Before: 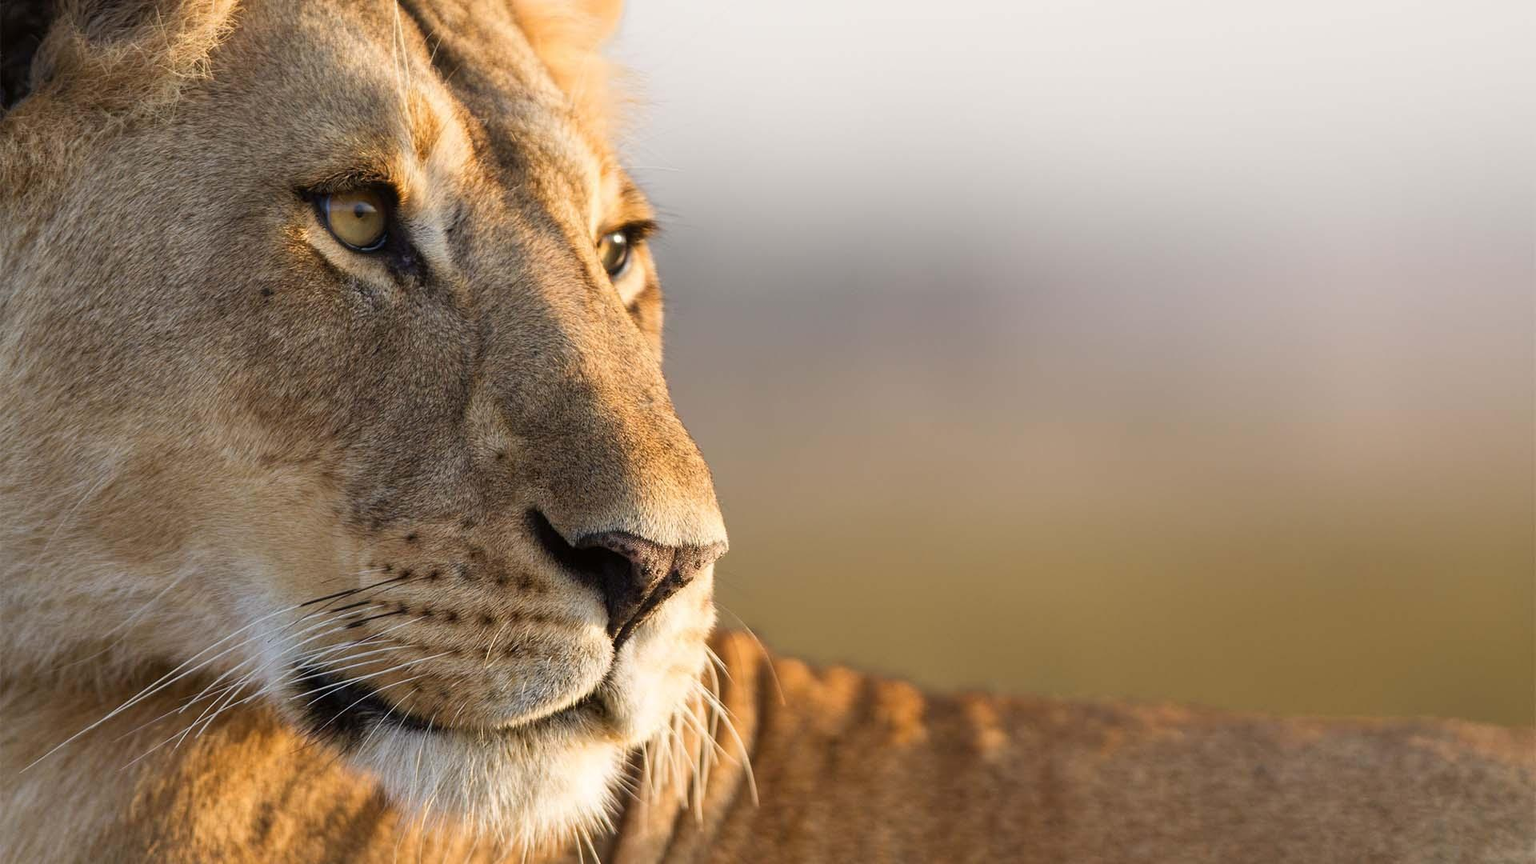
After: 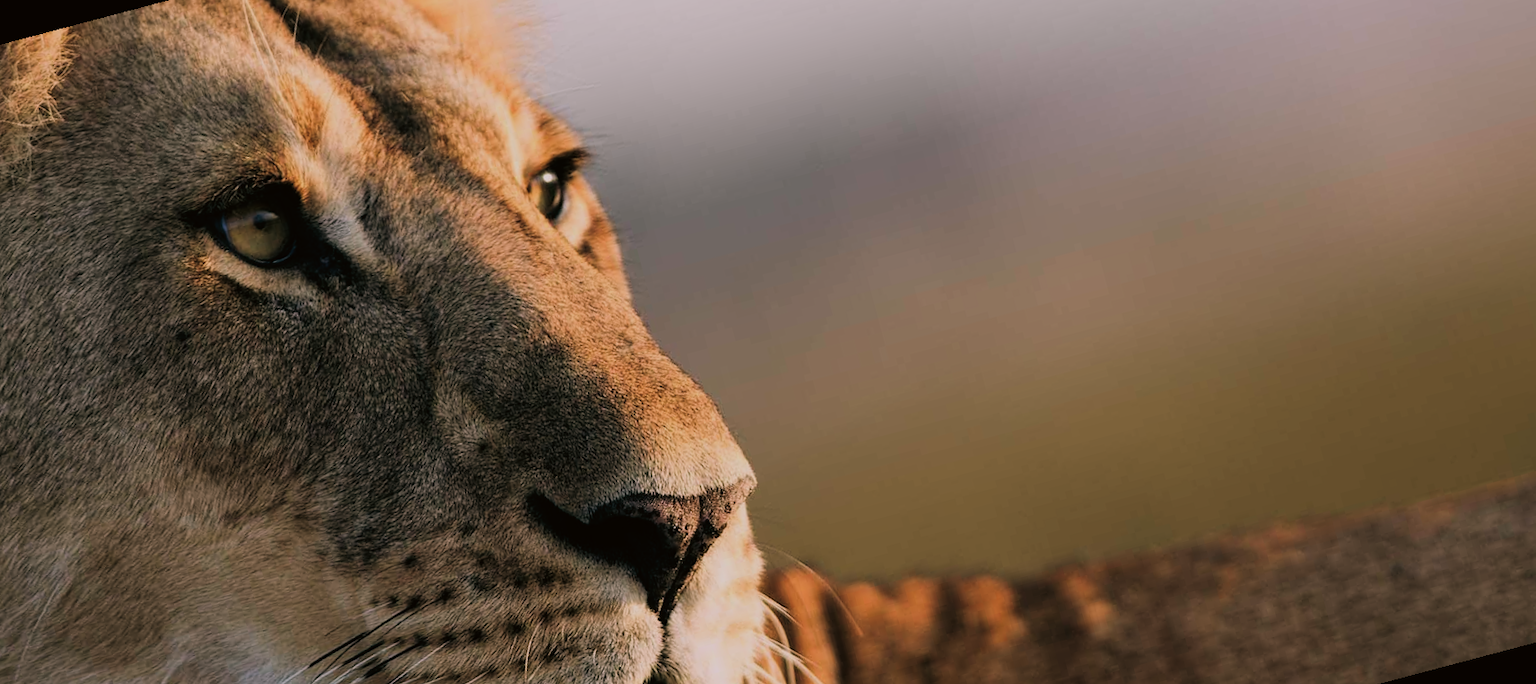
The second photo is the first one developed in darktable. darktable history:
exposure: exposure 0 EV, compensate highlight preservation false
color correction: highlights a* -2.73, highlights b* -2.09, shadows a* 2.41, shadows b* 2.73
filmic rgb: black relative exposure -7.65 EV, white relative exposure 4.56 EV, hardness 3.61, contrast 1.05
color balance: lift [1.016, 0.983, 1, 1.017], gamma [0.78, 1.018, 1.043, 0.957], gain [0.786, 1.063, 0.937, 1.017], input saturation 118.26%, contrast 13.43%, contrast fulcrum 21.62%, output saturation 82.76%
rotate and perspective: rotation -14.8°, crop left 0.1, crop right 0.903, crop top 0.25, crop bottom 0.748
